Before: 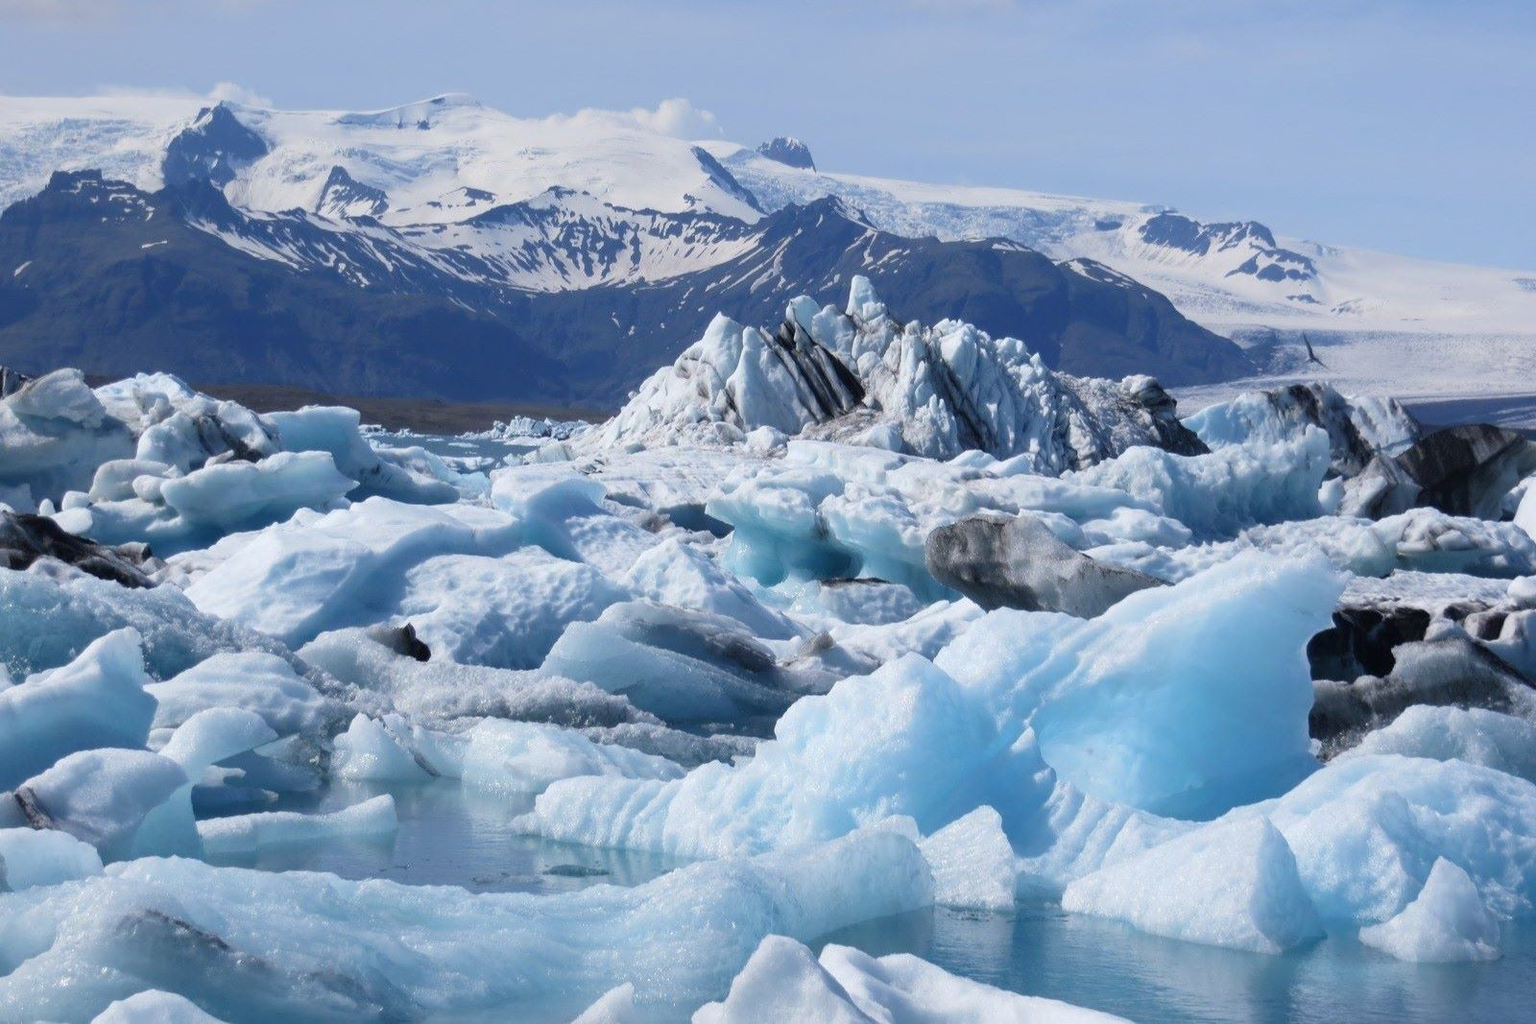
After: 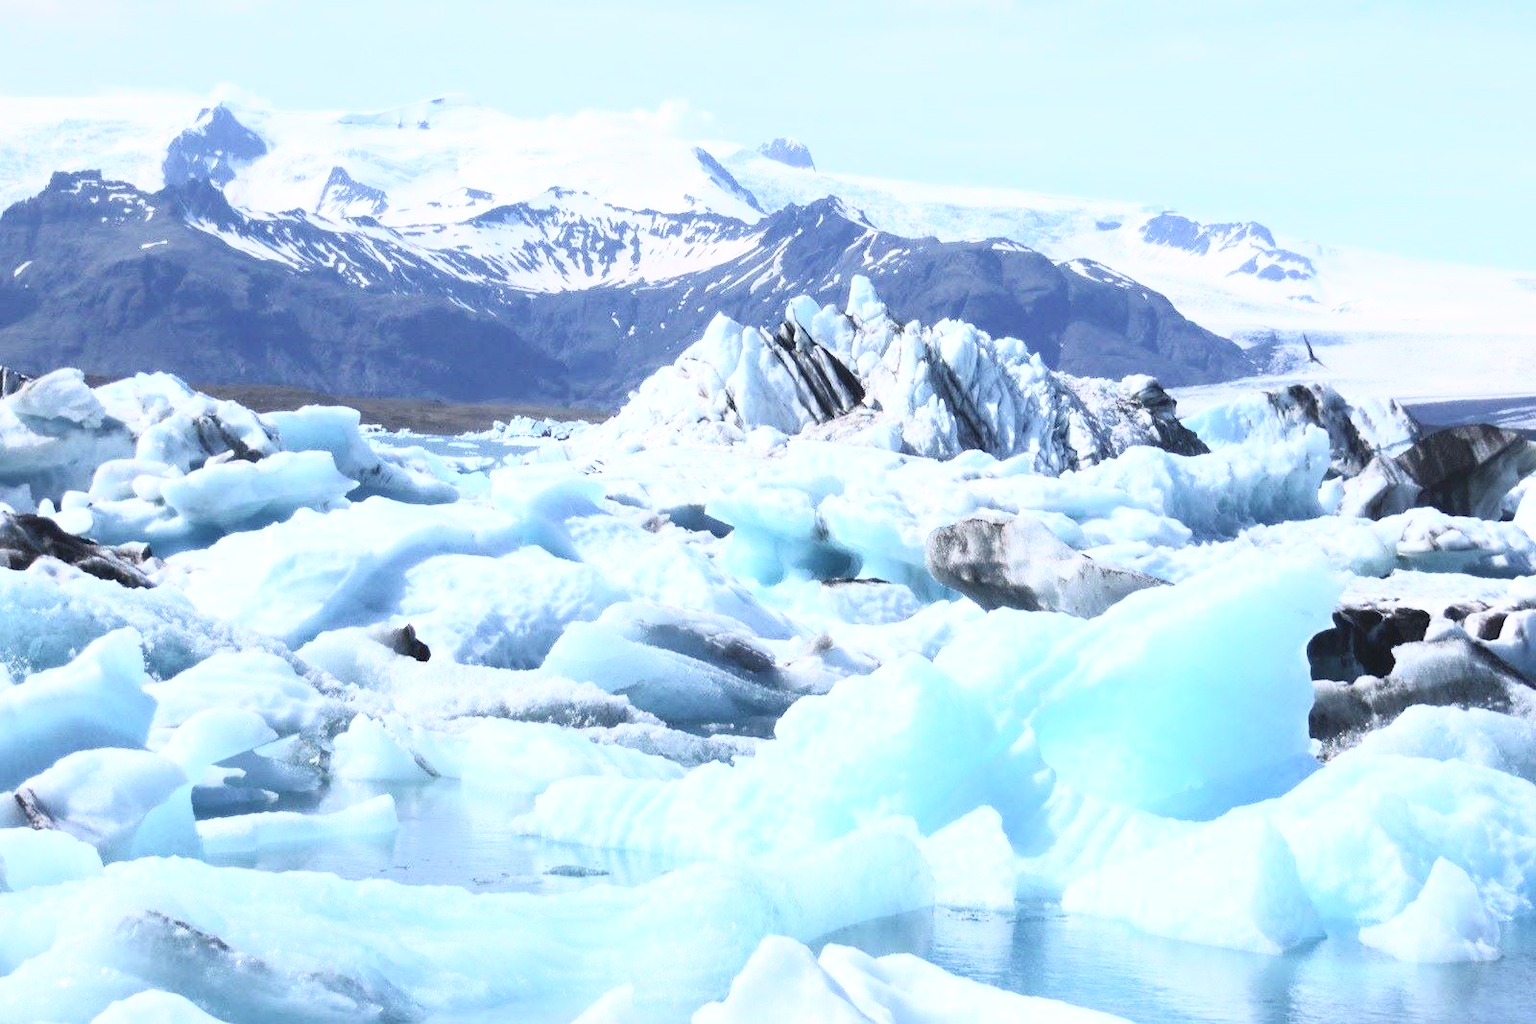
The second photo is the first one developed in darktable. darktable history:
contrast brightness saturation: contrast 0.43, brightness 0.56, saturation -0.19
exposure: black level correction 0, exposure 0.5 EV, compensate highlight preservation false
color balance rgb: perceptual saturation grading › global saturation 30%, global vibrance 20%
